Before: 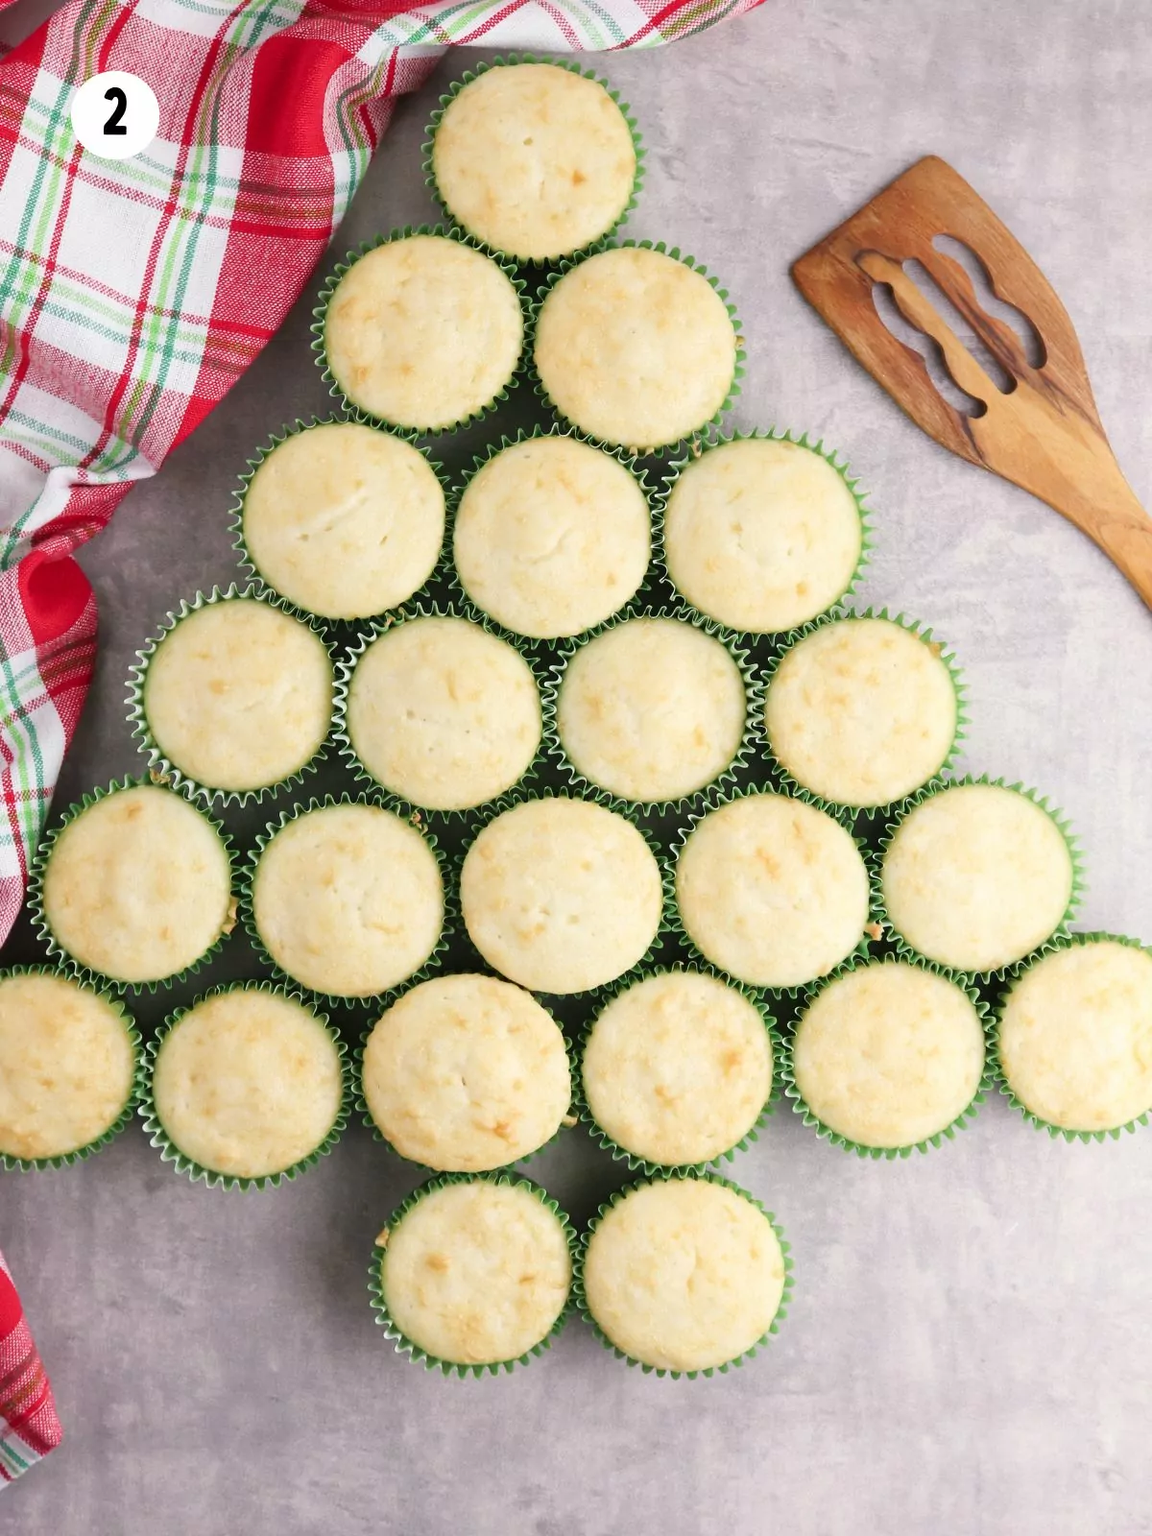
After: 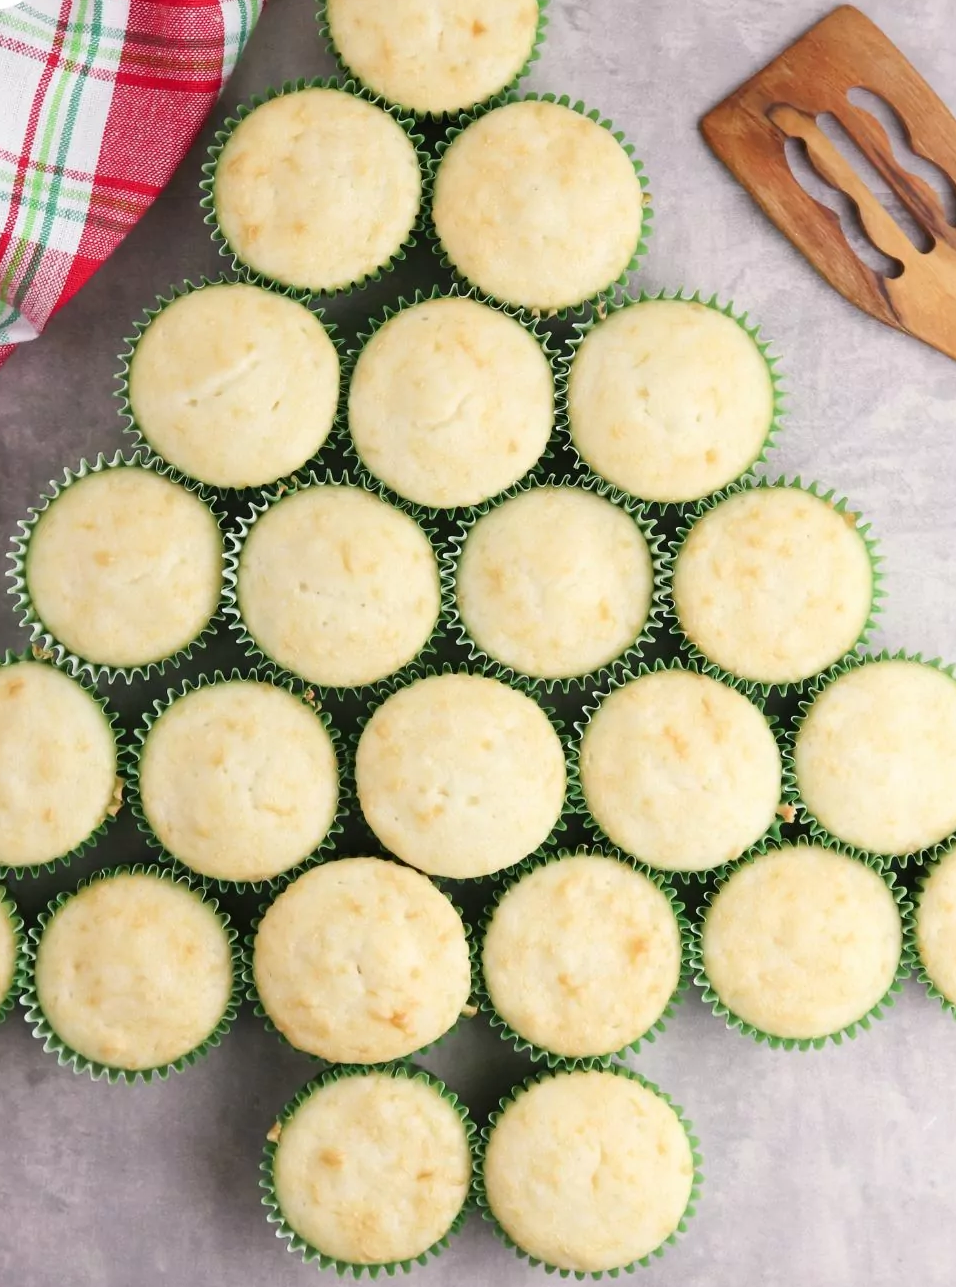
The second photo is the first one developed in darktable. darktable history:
crop and rotate: left 10.34%, top 9.875%, right 9.954%, bottom 9.682%
